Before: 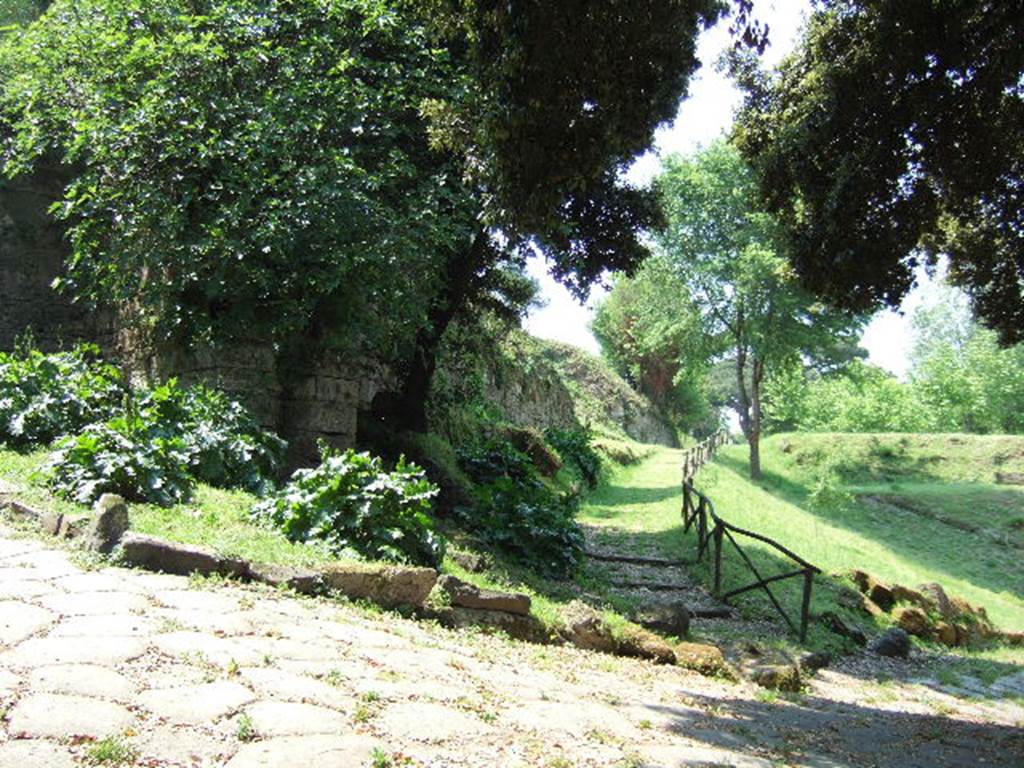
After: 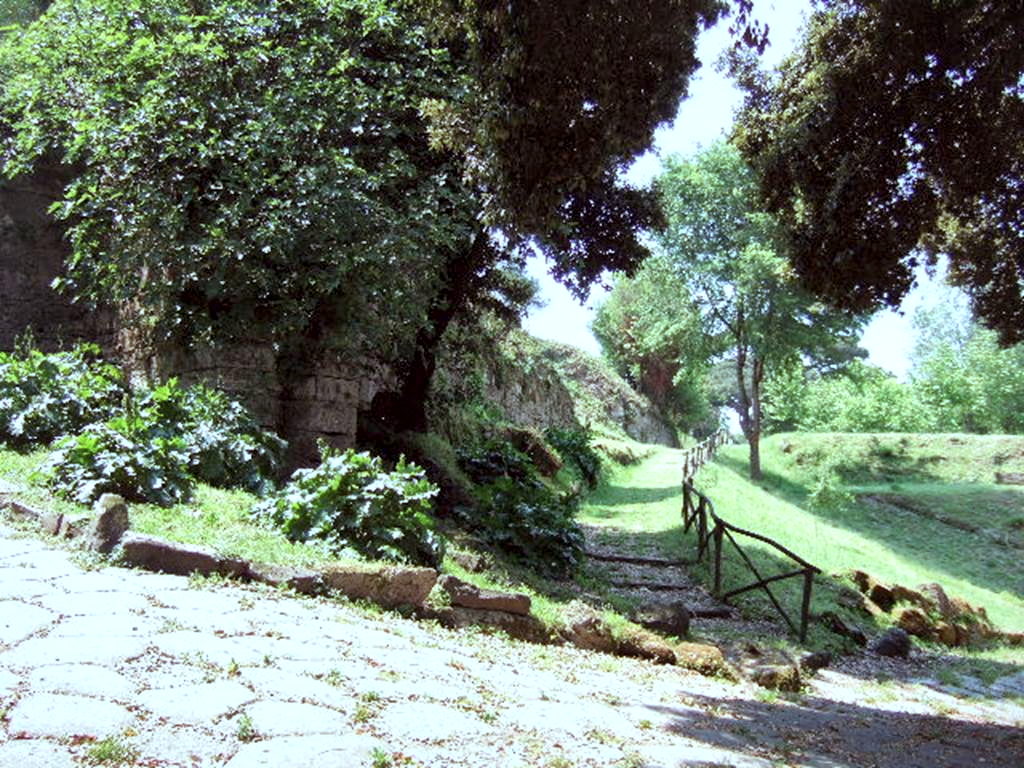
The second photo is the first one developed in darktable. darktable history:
exposure: exposure -0.021 EV, compensate highlight preservation false
local contrast: mode bilateral grid, contrast 25, coarseness 60, detail 151%, midtone range 0.2
rgb levels: mode RGB, independent channels, levels [[0, 0.474, 1], [0, 0.5, 1], [0, 0.5, 1]]
color calibration: illuminant Planckian (black body), x 0.378, y 0.375, temperature 4065 K
